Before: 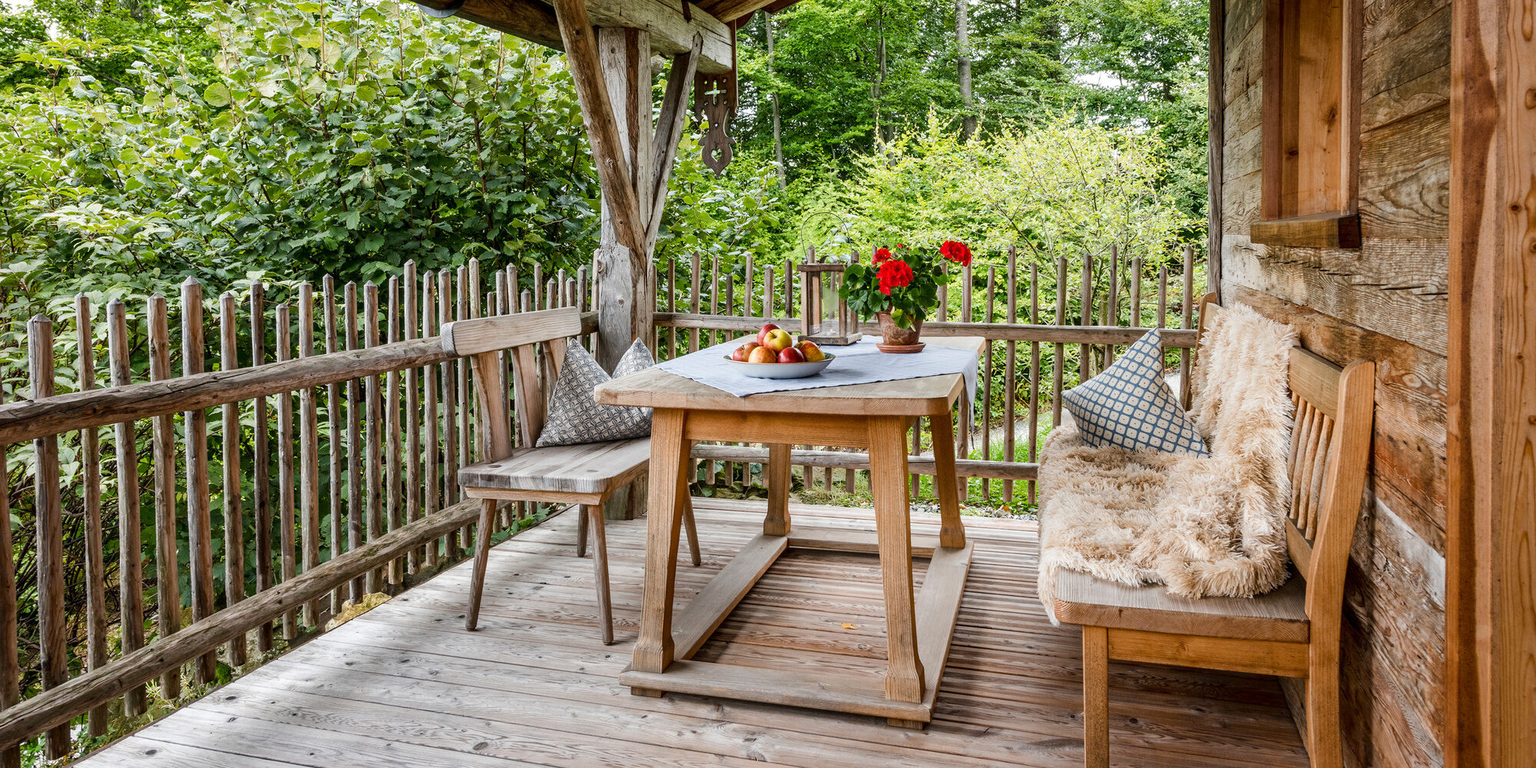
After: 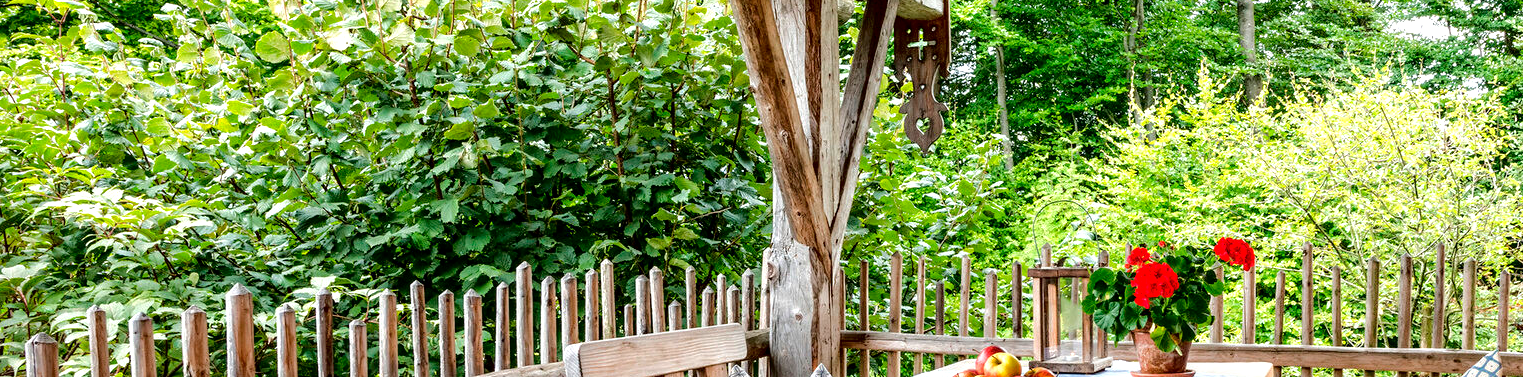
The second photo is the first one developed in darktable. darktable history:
exposure: exposure 0.584 EV, compensate highlight preservation false
crop: left 0.516%, top 7.649%, right 23.302%, bottom 54.571%
tone curve: curves: ch0 [(0, 0) (0.003, 0.001) (0.011, 0.002) (0.025, 0.007) (0.044, 0.015) (0.069, 0.022) (0.1, 0.03) (0.136, 0.056) (0.177, 0.115) (0.224, 0.177) (0.277, 0.244) (0.335, 0.322) (0.399, 0.398) (0.468, 0.471) (0.543, 0.545) (0.623, 0.614) (0.709, 0.685) (0.801, 0.765) (0.898, 0.867) (1, 1)], color space Lab, independent channels, preserve colors none
